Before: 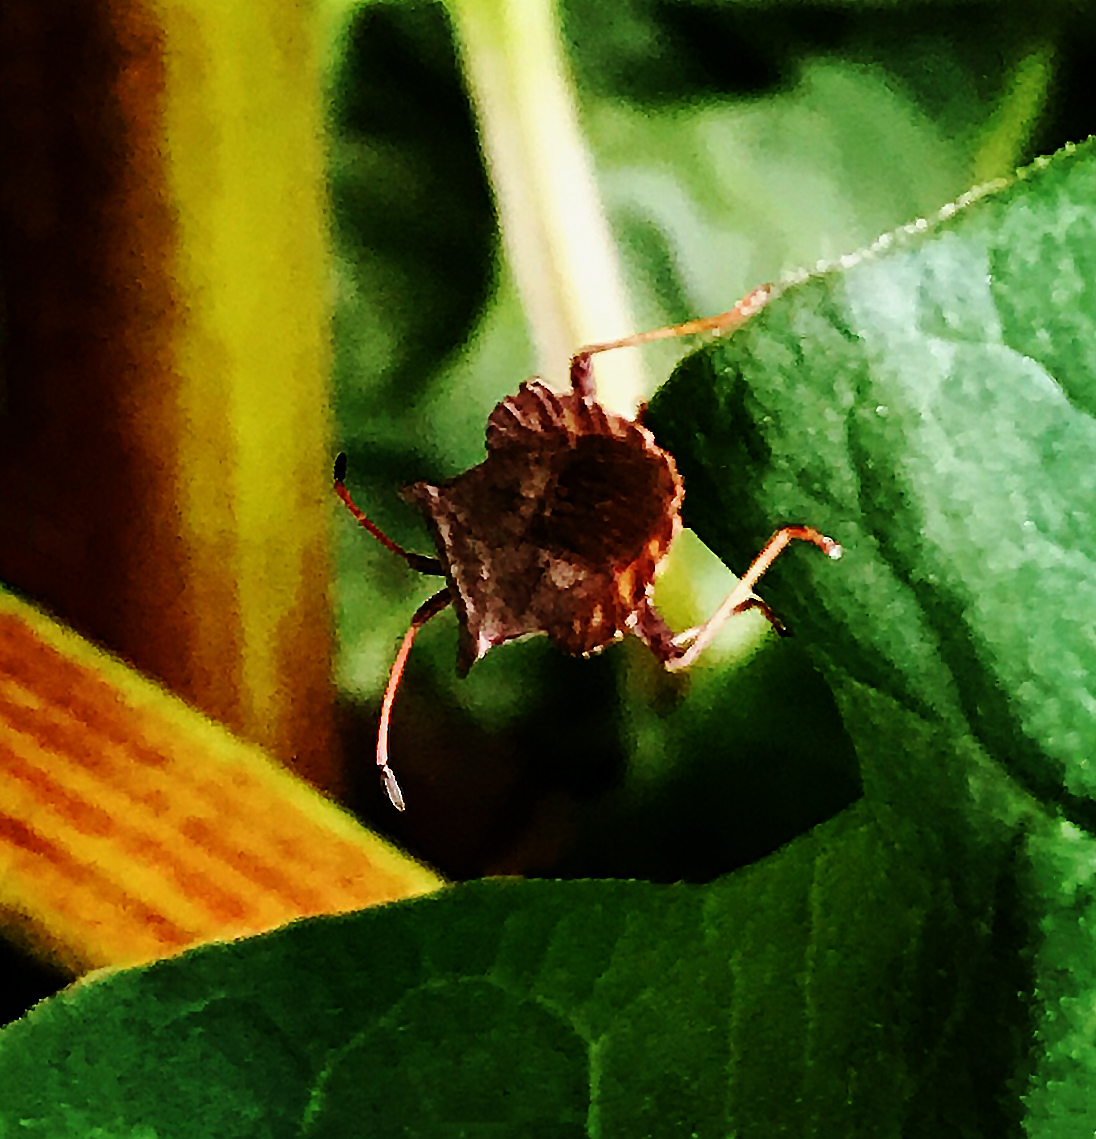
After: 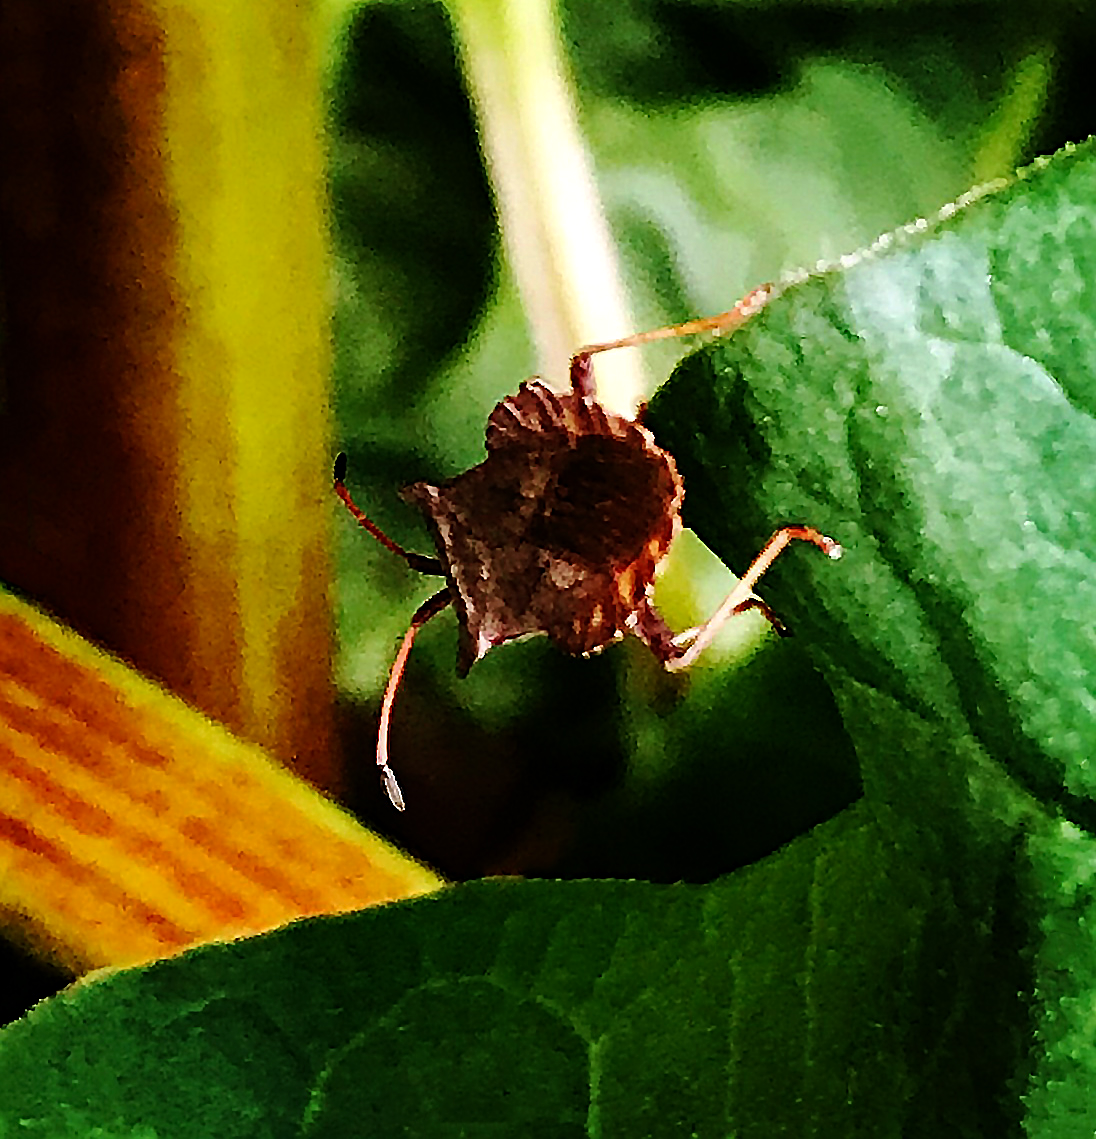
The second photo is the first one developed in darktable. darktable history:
haze removal: compatibility mode true, adaptive false
sharpen: amount 0.499
